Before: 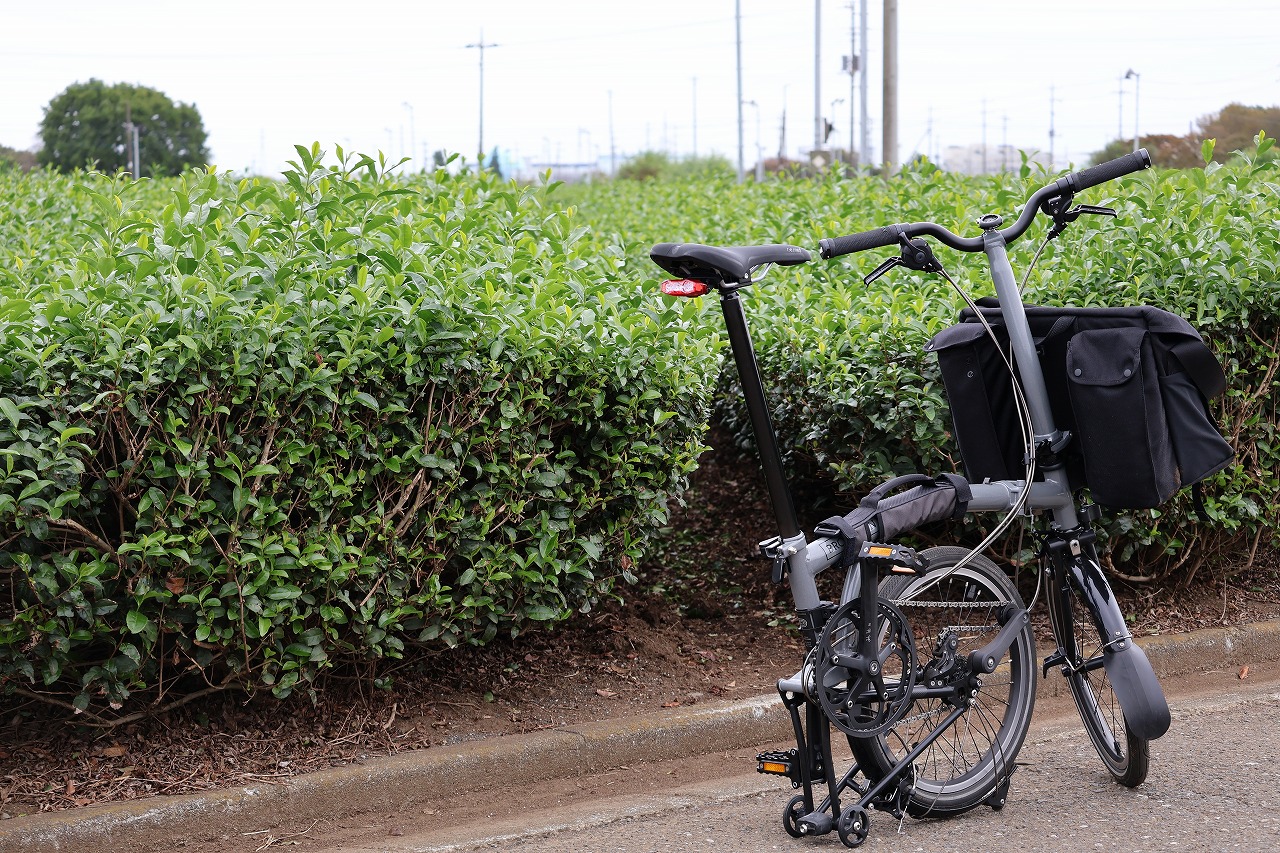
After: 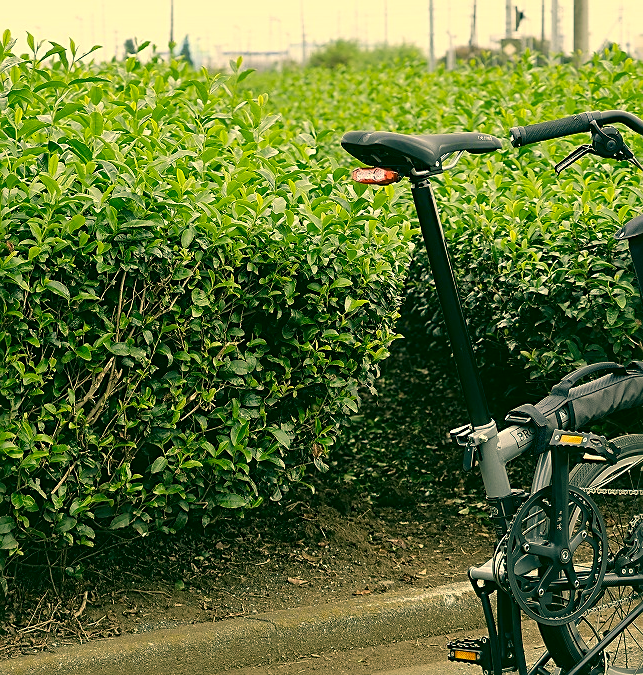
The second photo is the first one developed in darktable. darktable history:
crop and rotate: angle 0.013°, left 24.202%, top 13.129%, right 25.492%, bottom 7.669%
color correction: highlights a* 5.7, highlights b* 33.69, shadows a* -26.35, shadows b* 3.92
sharpen: on, module defaults
